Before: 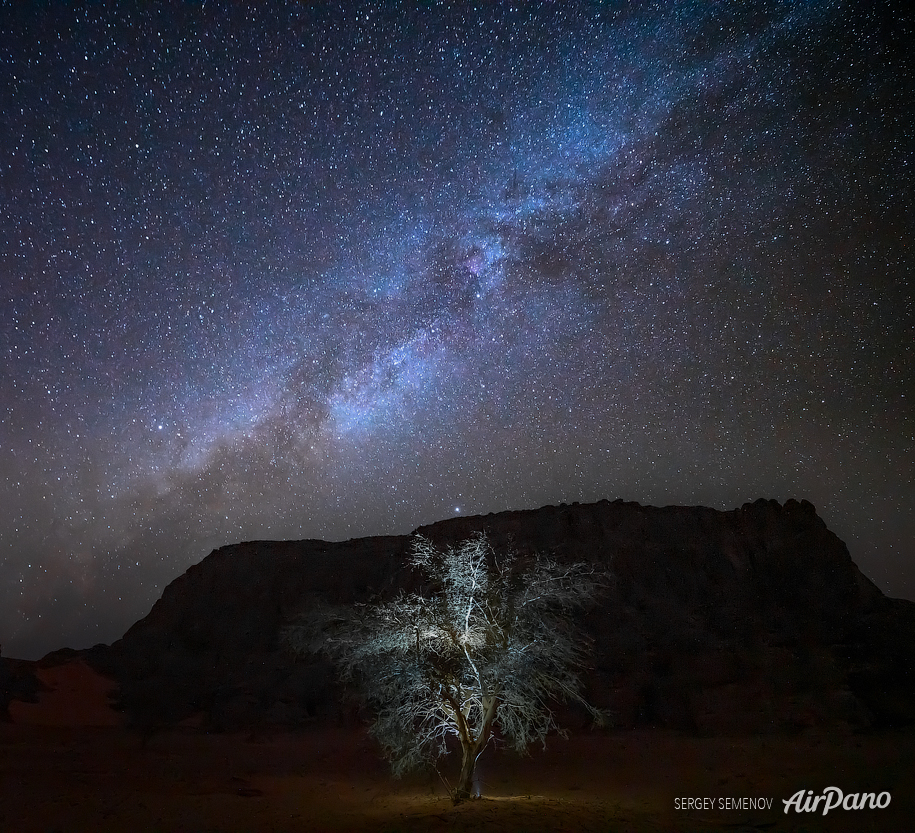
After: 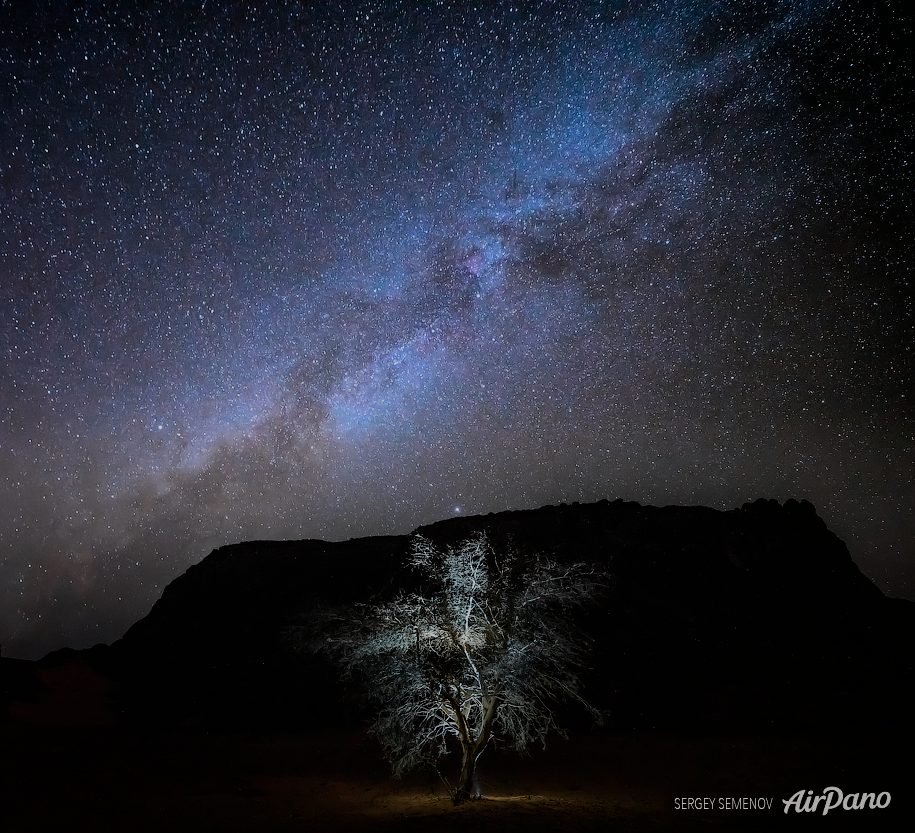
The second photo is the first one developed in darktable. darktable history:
tone equalizer: on, module defaults
filmic rgb: black relative exposure -7.15 EV, white relative exposure 5.36 EV, hardness 3.02, color science v6 (2022)
